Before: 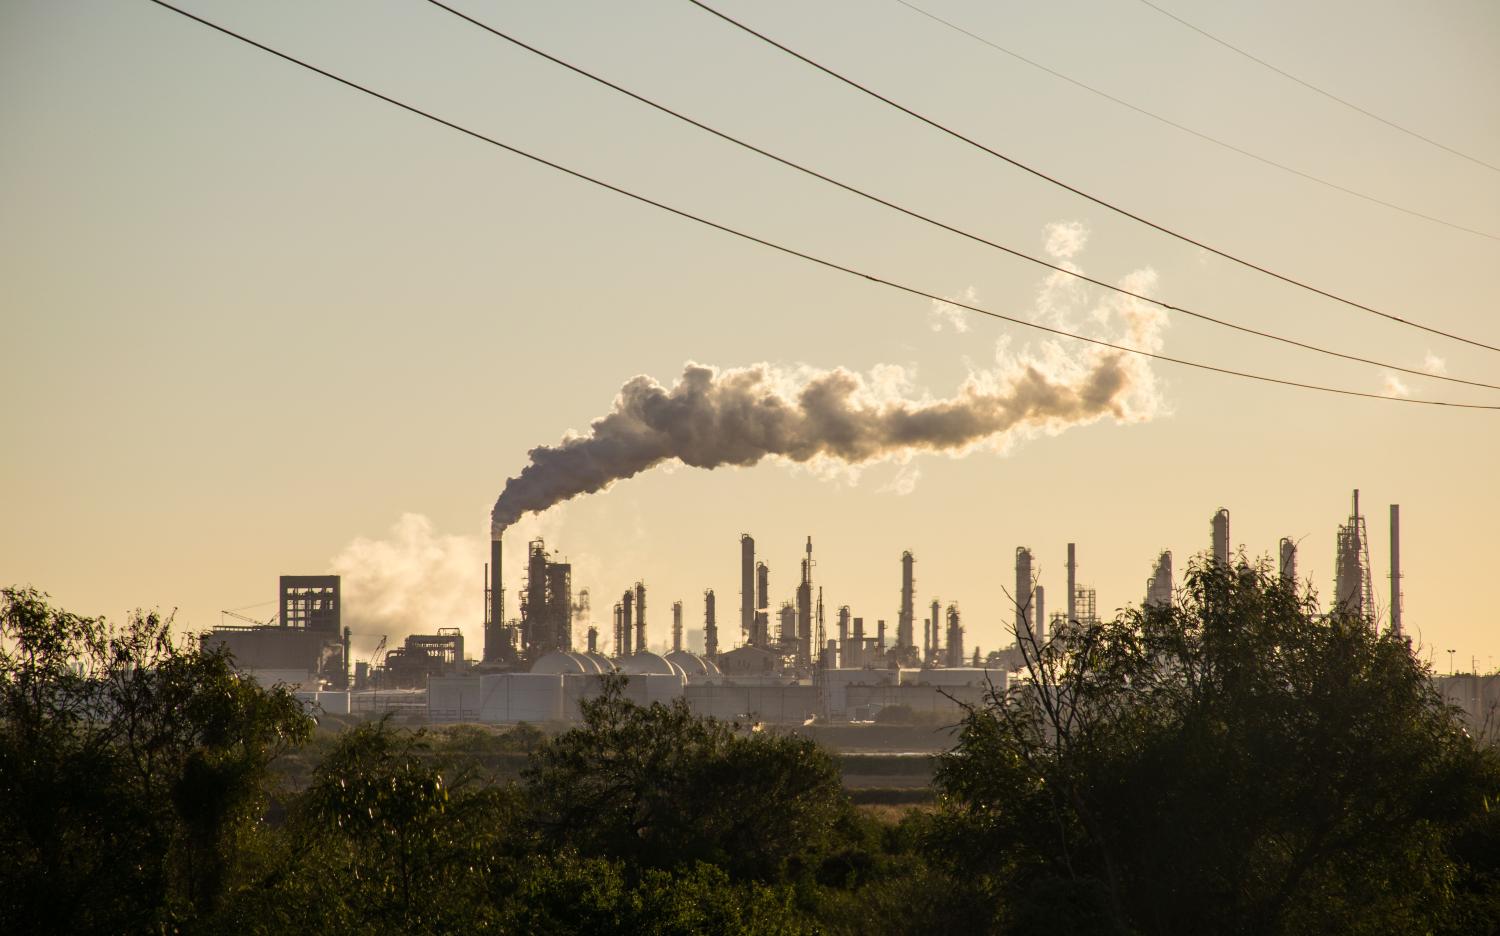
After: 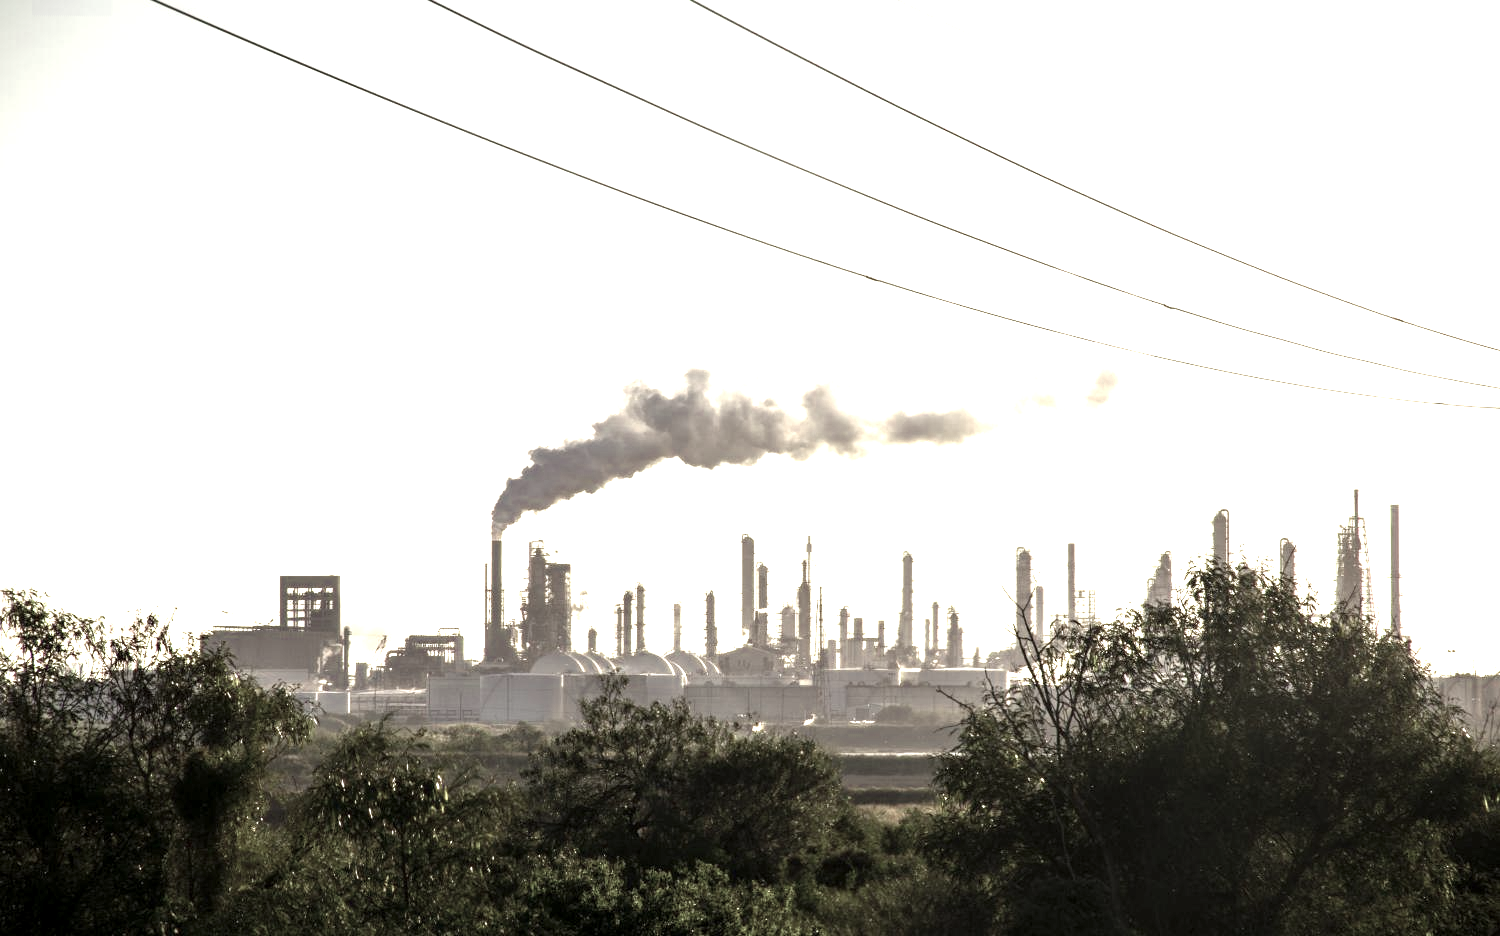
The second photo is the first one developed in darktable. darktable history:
color zones: curves: ch0 [(0.25, 0.667) (0.758, 0.368)]; ch1 [(0.215, 0.245) (0.761, 0.373)]; ch2 [(0.247, 0.554) (0.761, 0.436)]
exposure: black level correction 0.001, exposure 1.116 EV, compensate highlight preservation false
